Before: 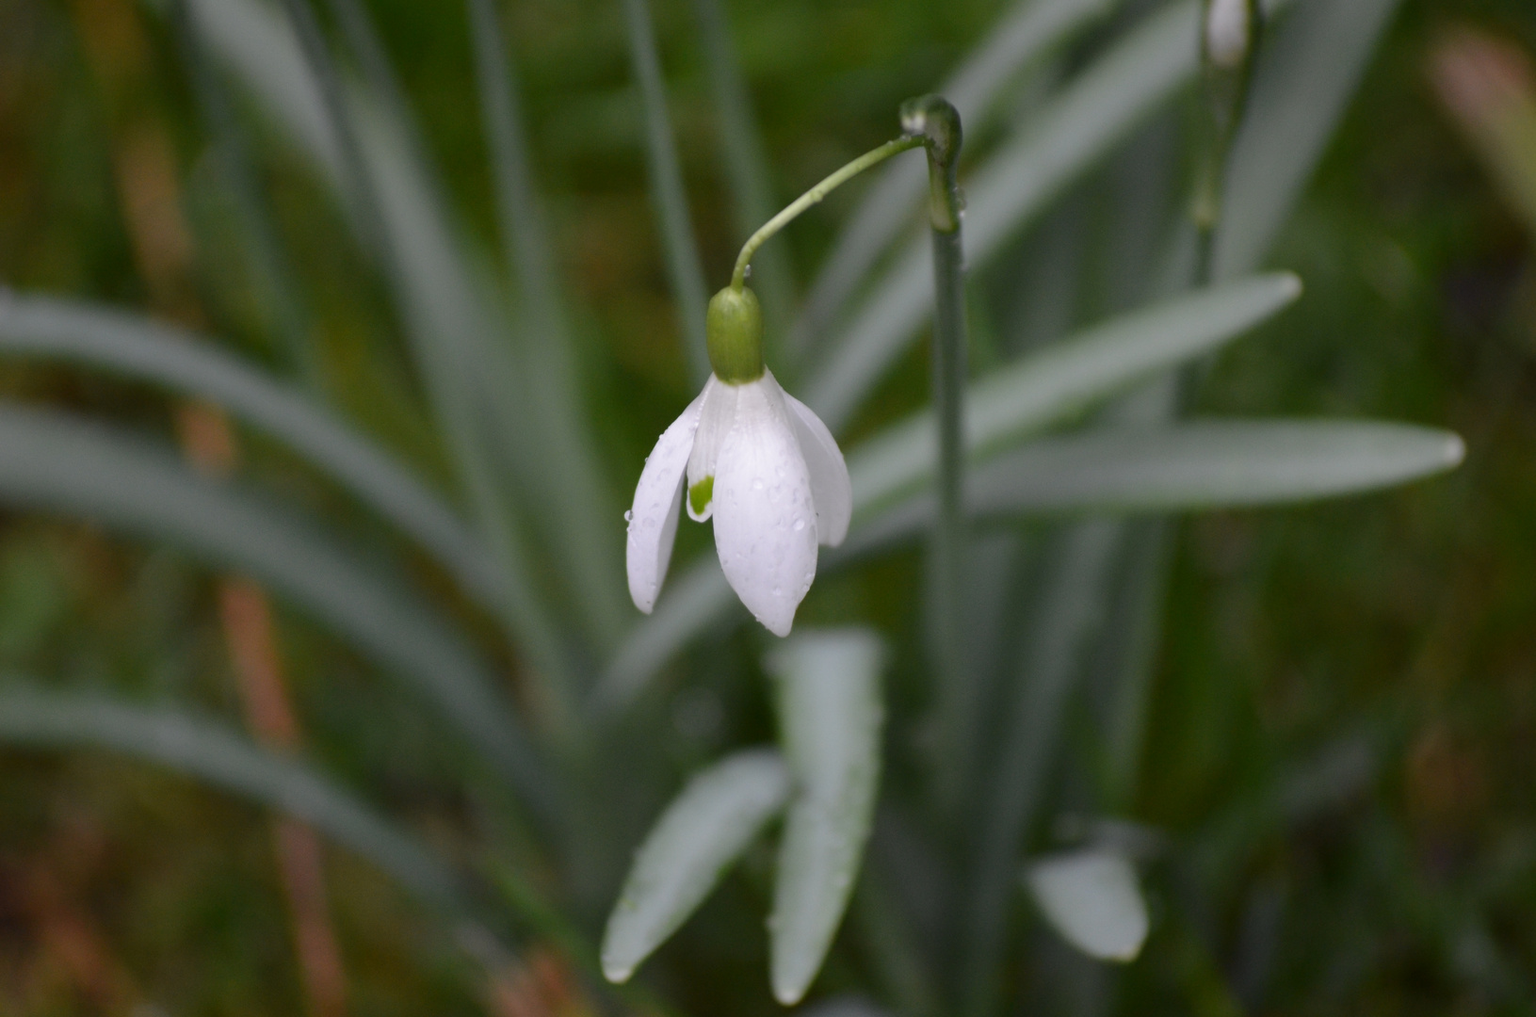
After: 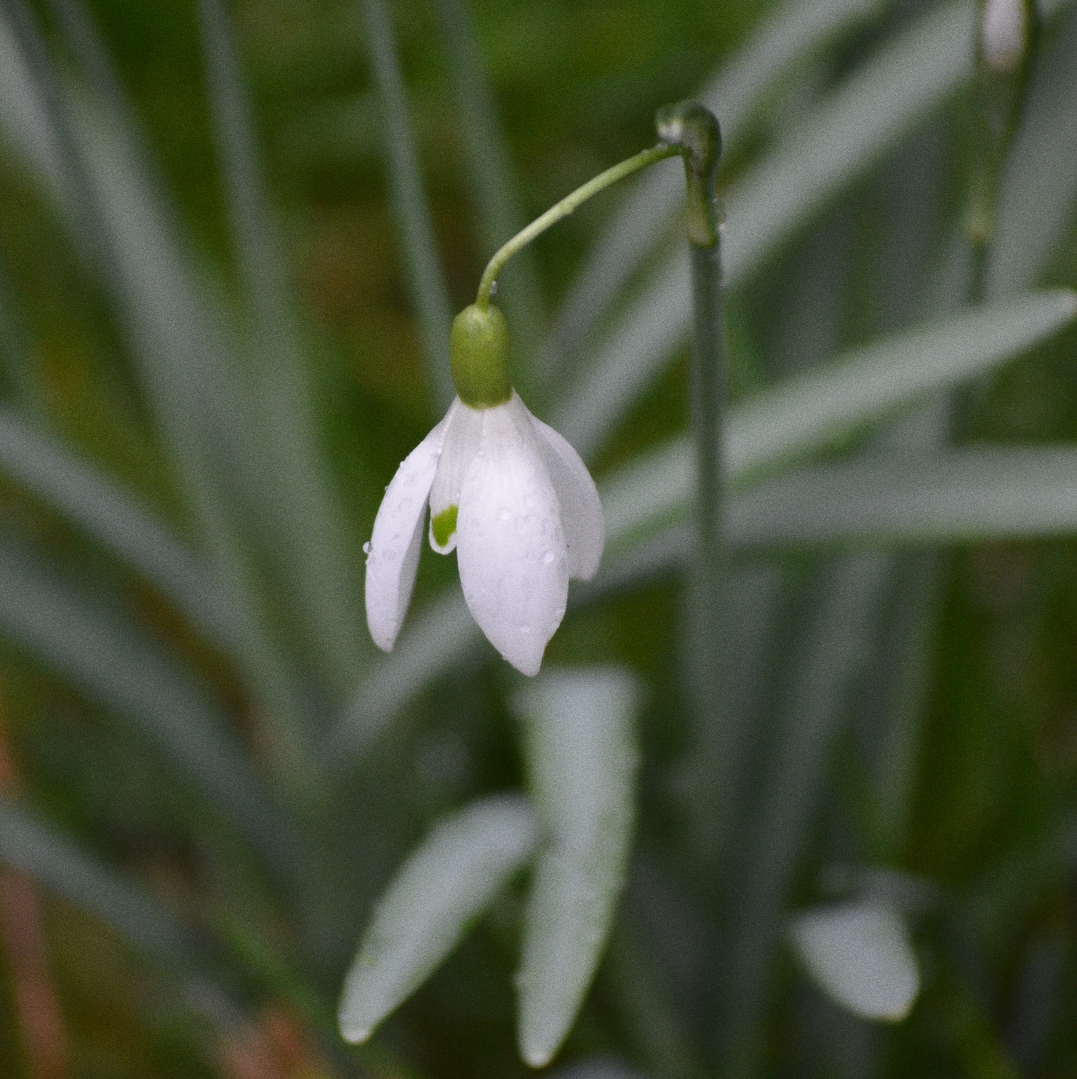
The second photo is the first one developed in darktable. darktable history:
crop and rotate: left 18.442%, right 15.508%
grain: coarseness 0.09 ISO
